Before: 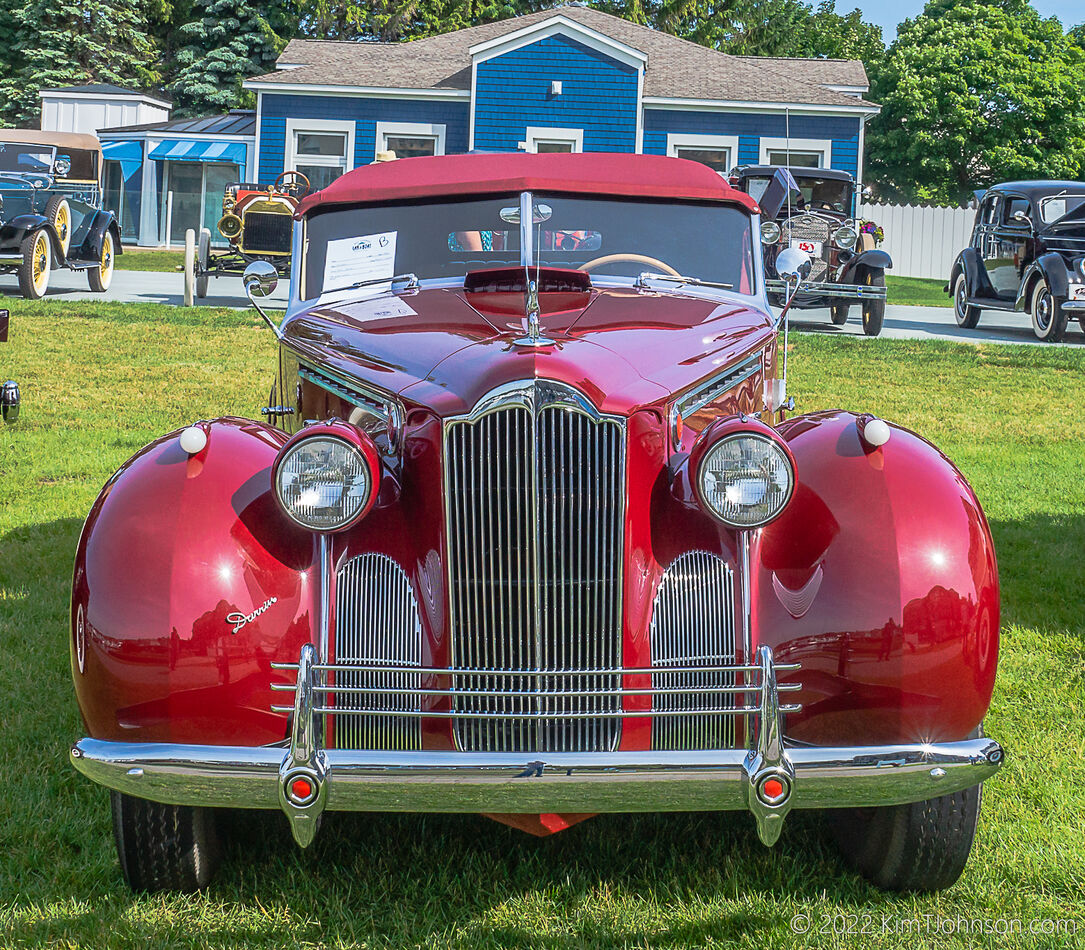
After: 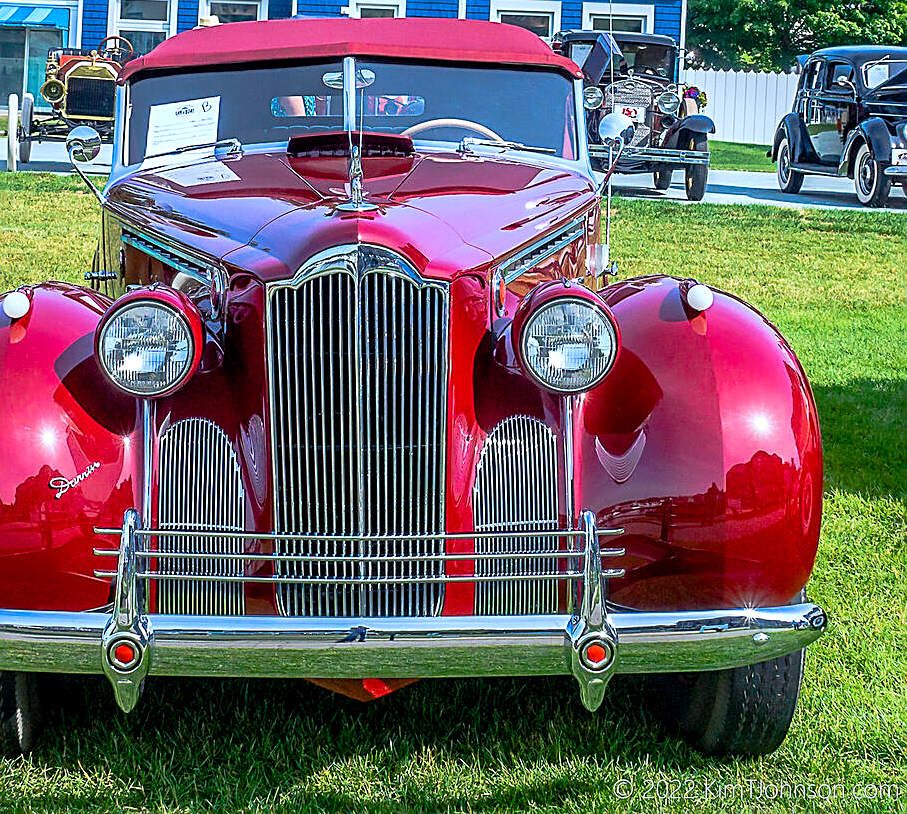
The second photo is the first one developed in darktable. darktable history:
color balance rgb: global offset › luminance -0.51%, perceptual saturation grading › global saturation 27.53%, perceptual saturation grading › highlights -25%, perceptual saturation grading › shadows 25%, perceptual brilliance grading › highlights 6.62%, perceptual brilliance grading › mid-tones 17.07%, perceptual brilliance grading › shadows -5.23%
tone equalizer: on, module defaults
color calibration: x 0.372, y 0.386, temperature 4283.97 K
crop: left 16.315%, top 14.246%
local contrast: mode bilateral grid, contrast 10, coarseness 25, detail 115%, midtone range 0.2
sharpen: on, module defaults
